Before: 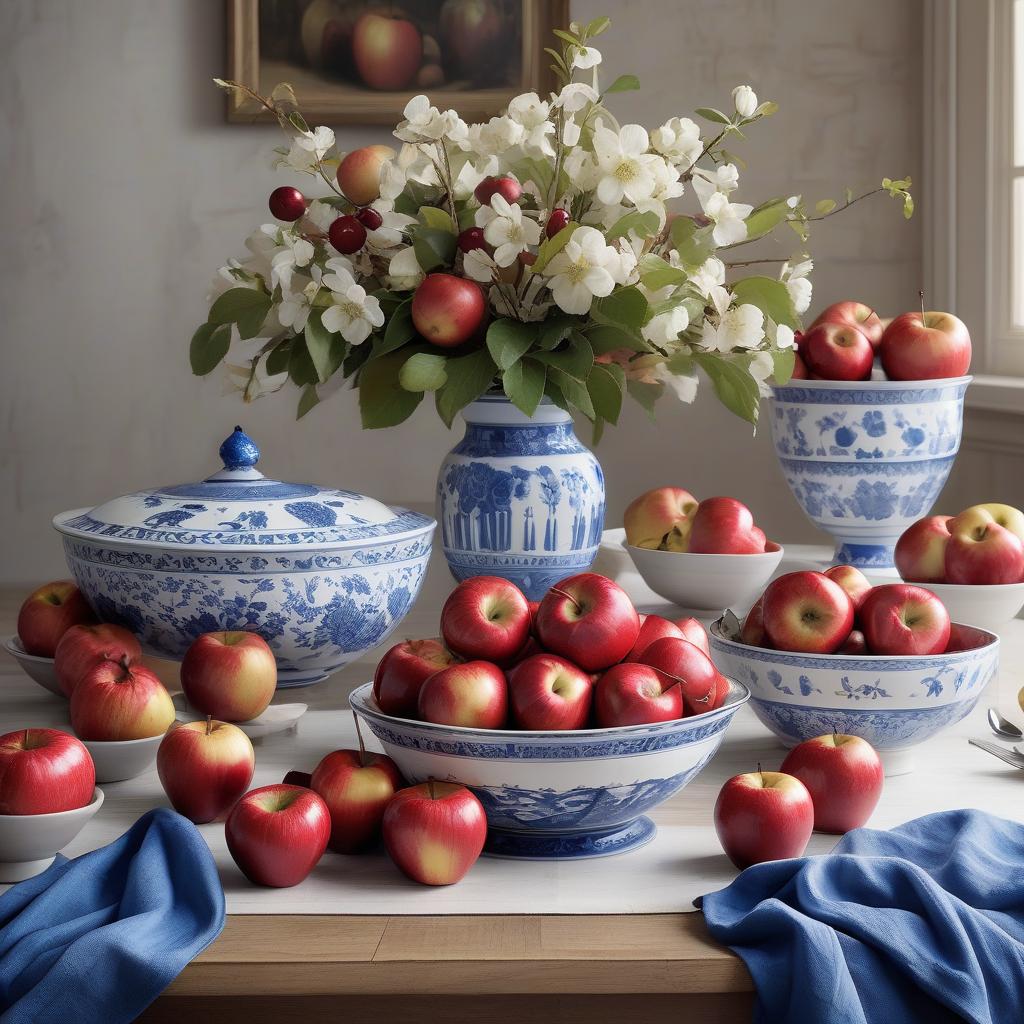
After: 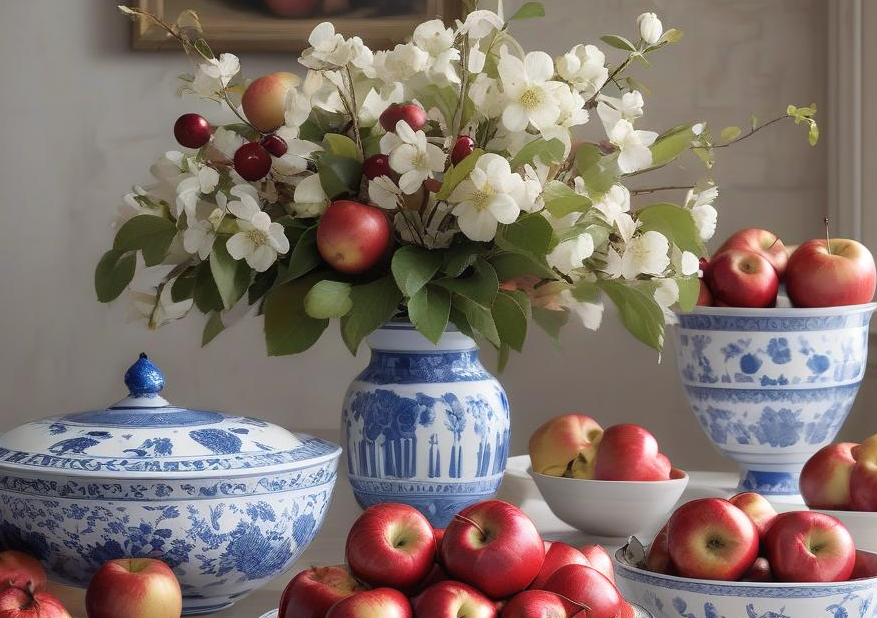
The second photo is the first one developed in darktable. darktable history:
exposure: black level correction -0.001, exposure 0.08 EV, compensate highlight preservation false
crop and rotate: left 9.345%, top 7.22%, right 4.982%, bottom 32.331%
